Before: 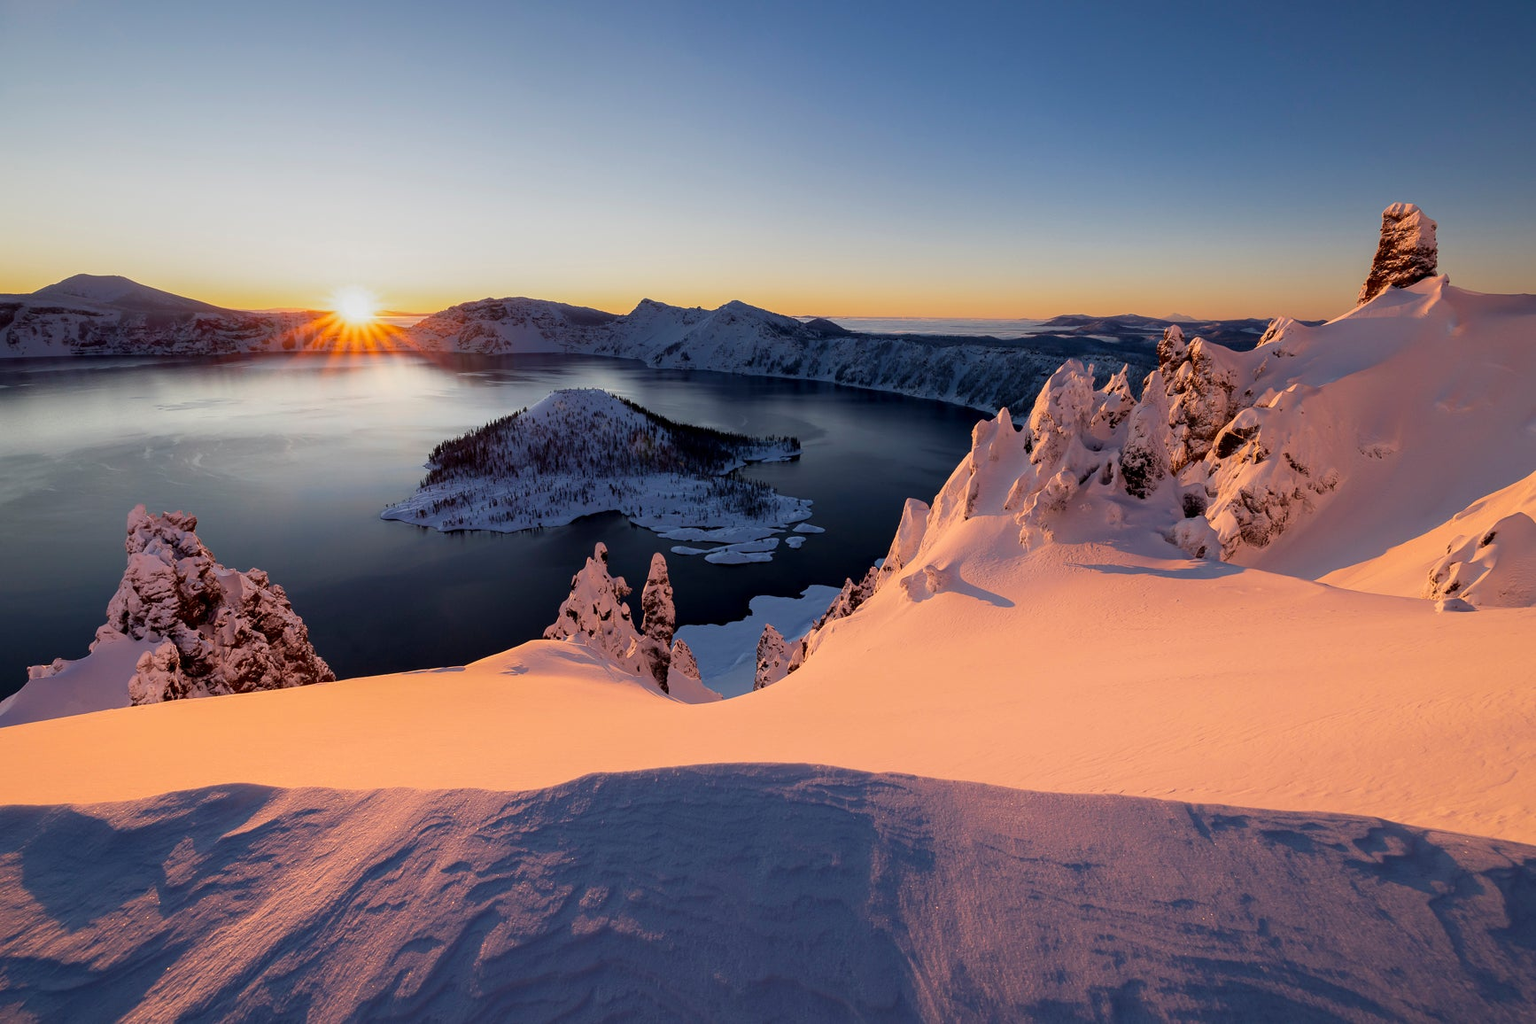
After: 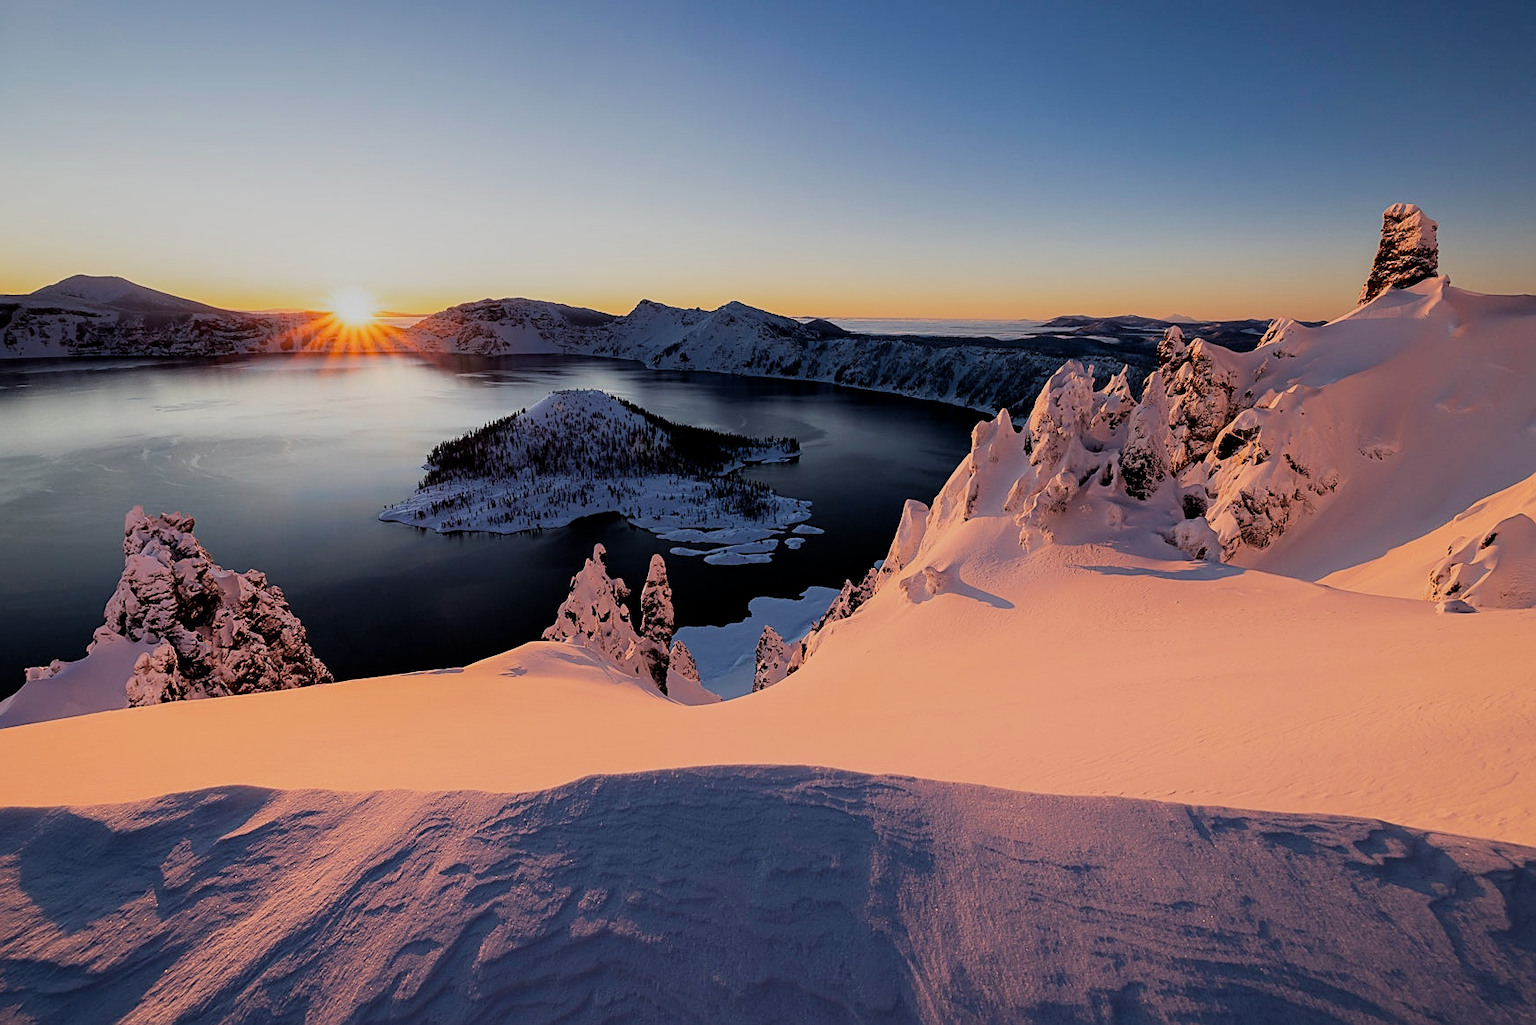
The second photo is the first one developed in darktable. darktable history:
sharpen: on, module defaults
filmic rgb: middle gray luminance 29.1%, black relative exposure -10.29 EV, white relative exposure 5.48 EV, target black luminance 0%, hardness 3.93, latitude 1.22%, contrast 1.128, highlights saturation mix 5.4%, shadows ↔ highlights balance 14.53%
crop and rotate: left 0.182%, bottom 0.003%
